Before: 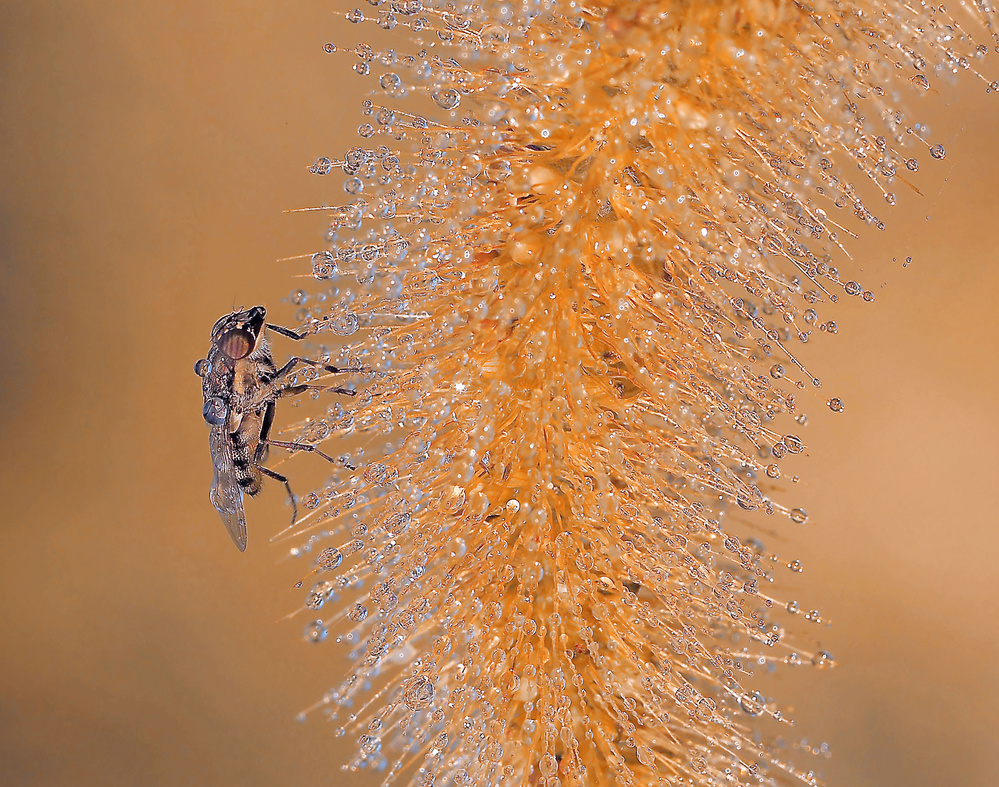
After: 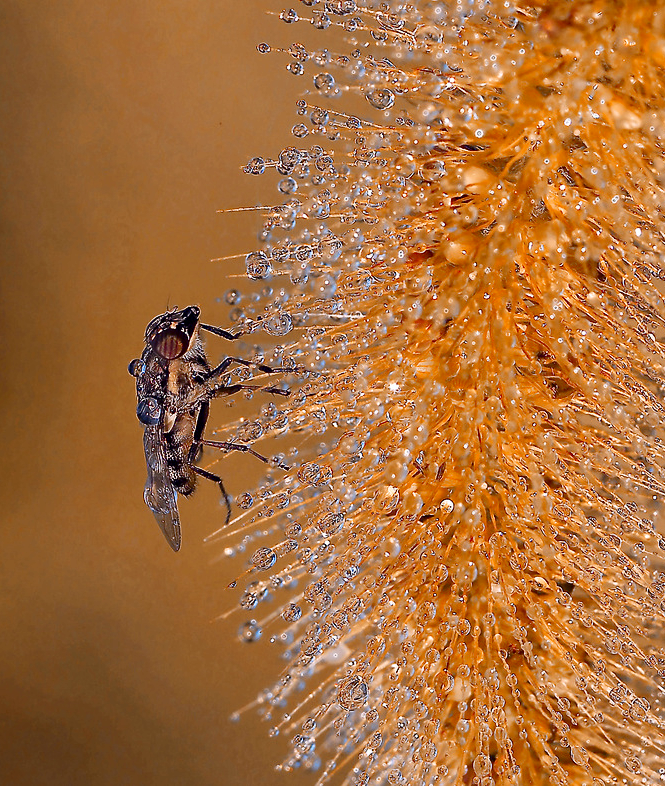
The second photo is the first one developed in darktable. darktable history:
crop and rotate: left 6.697%, right 26.691%
contrast brightness saturation: contrast 0.241, brightness -0.242, saturation 0.142
